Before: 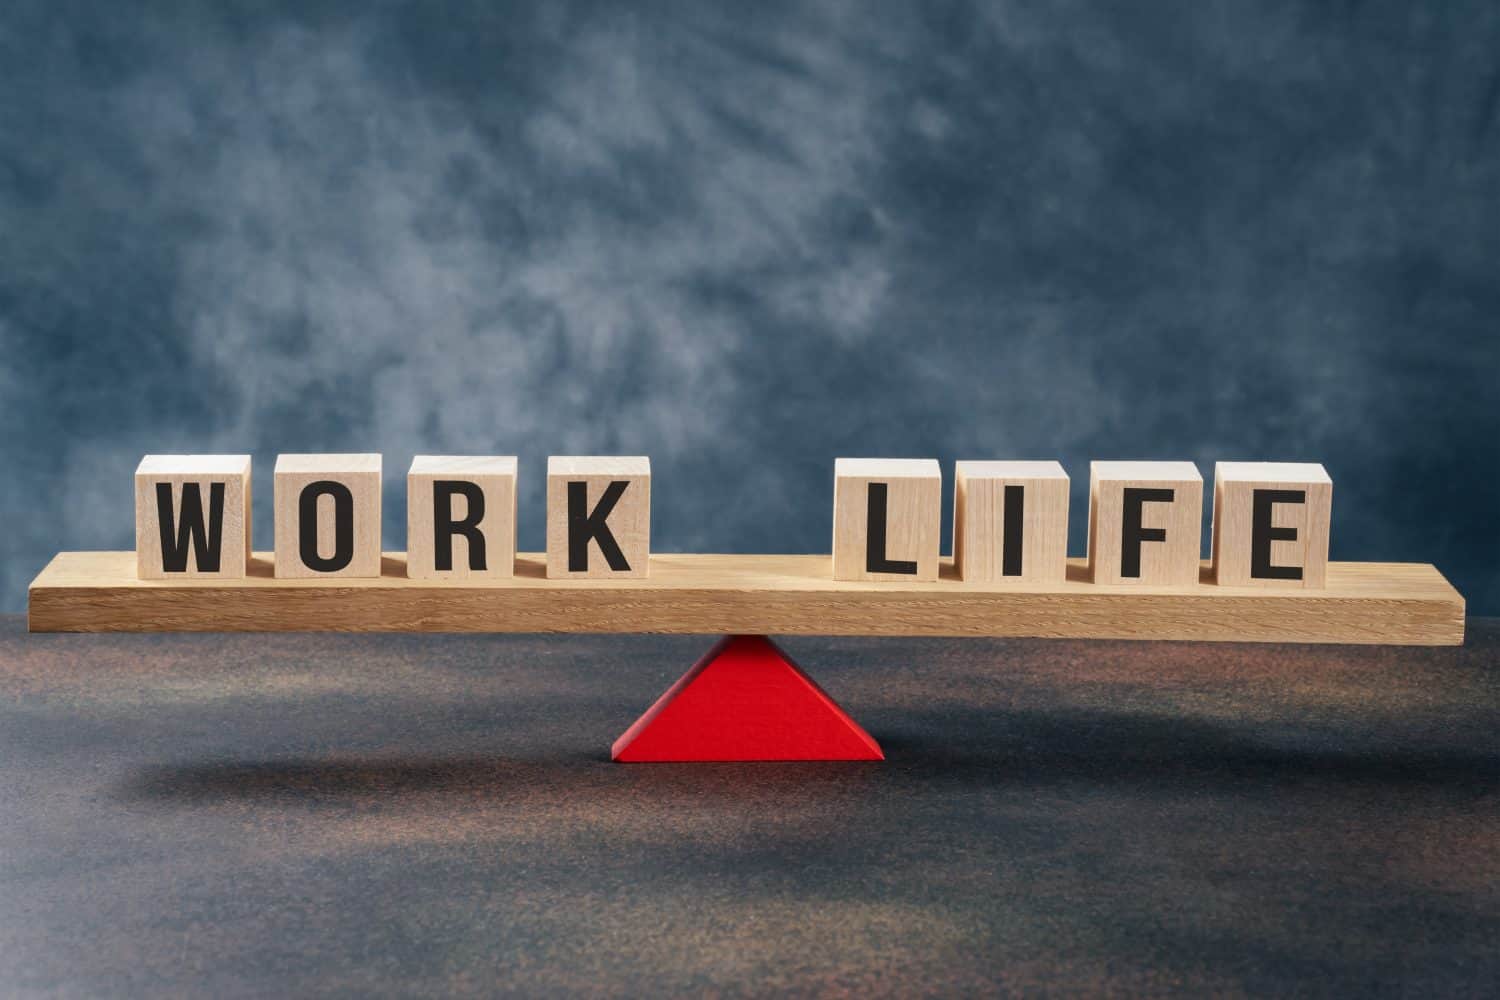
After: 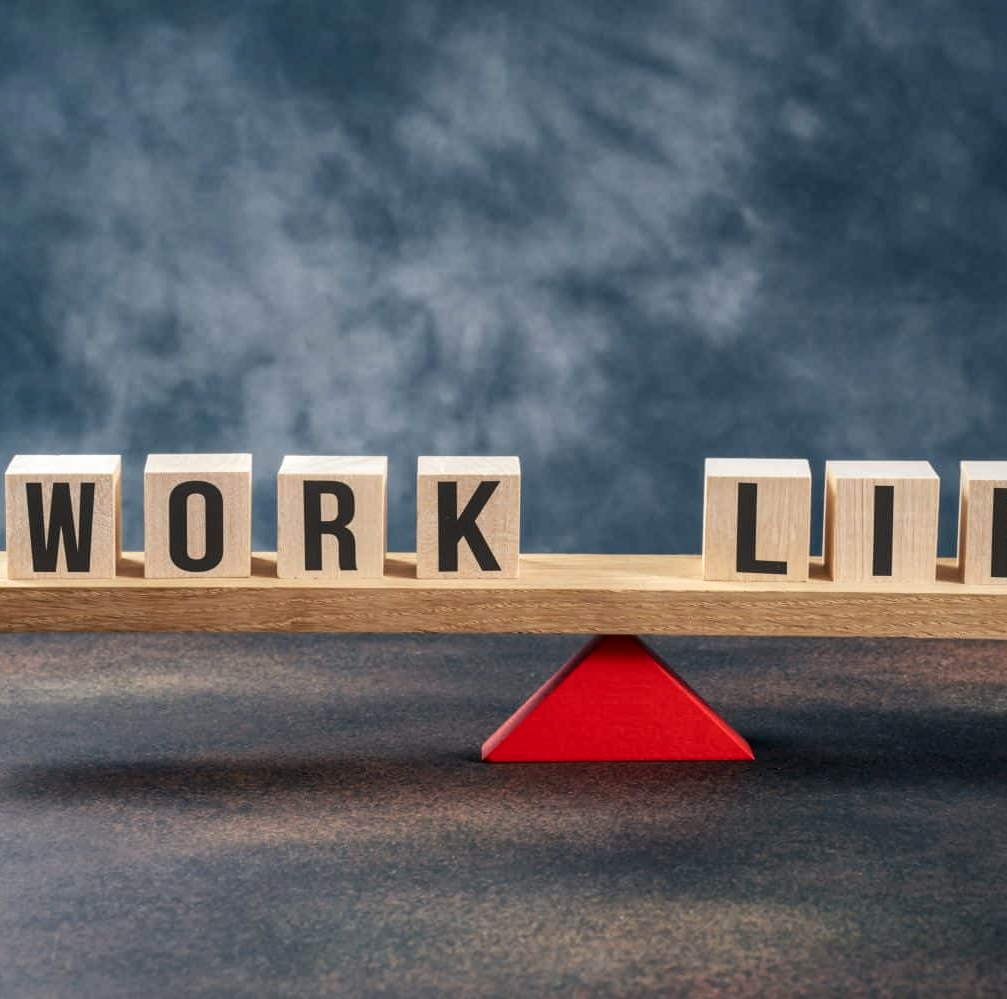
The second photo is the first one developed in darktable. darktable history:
crop and rotate: left 8.694%, right 24.127%
local contrast: on, module defaults
contrast brightness saturation: contrast 0.079, saturation 0.016
